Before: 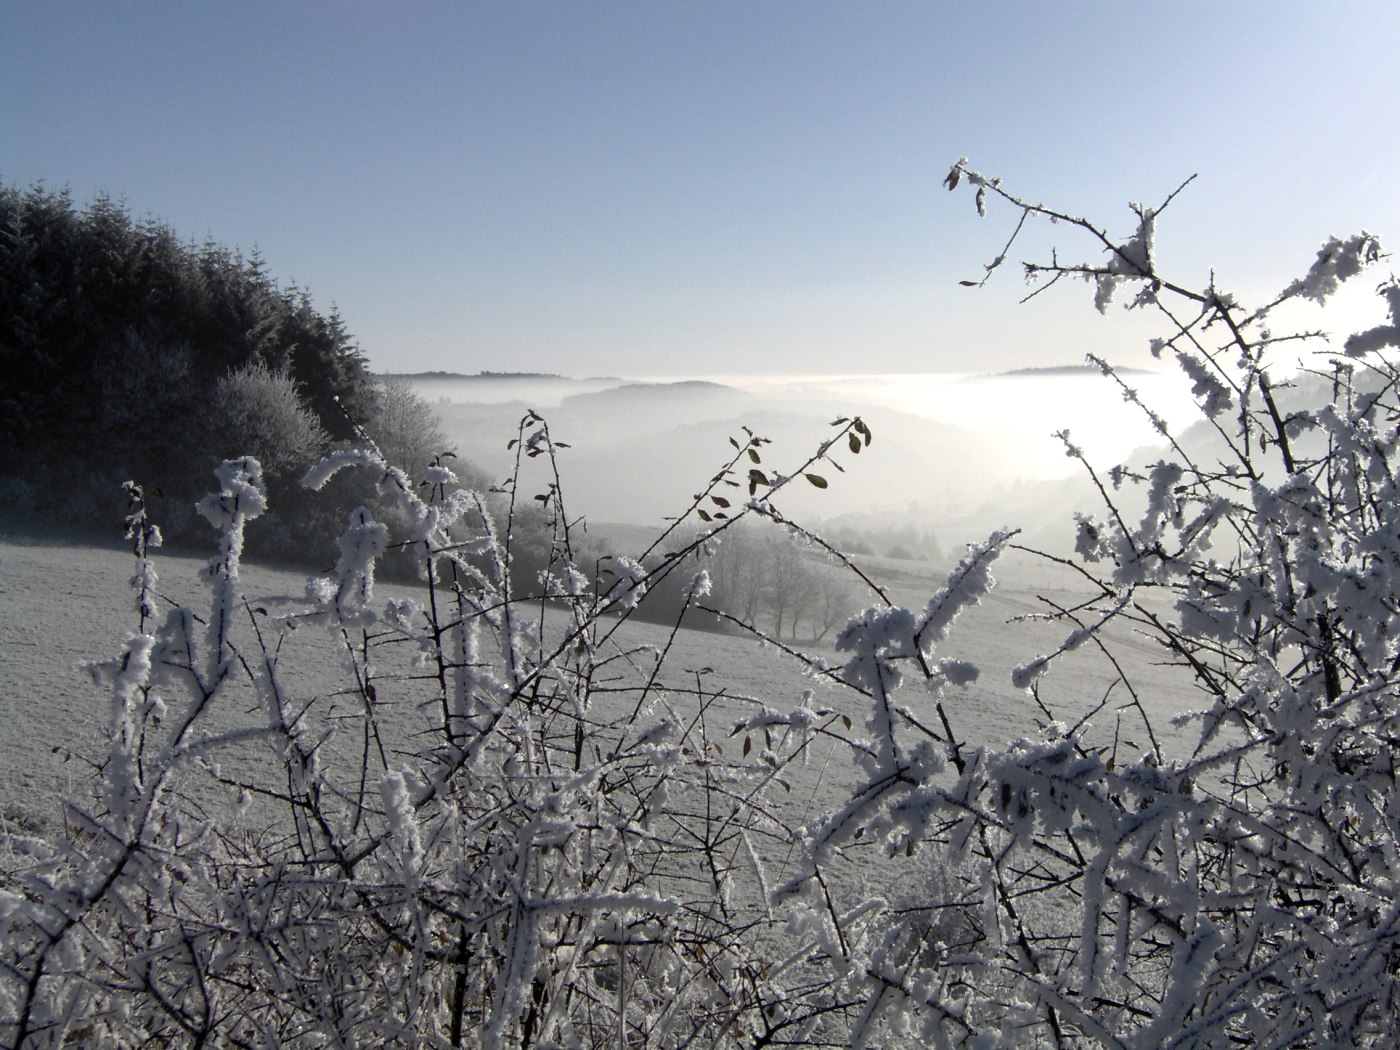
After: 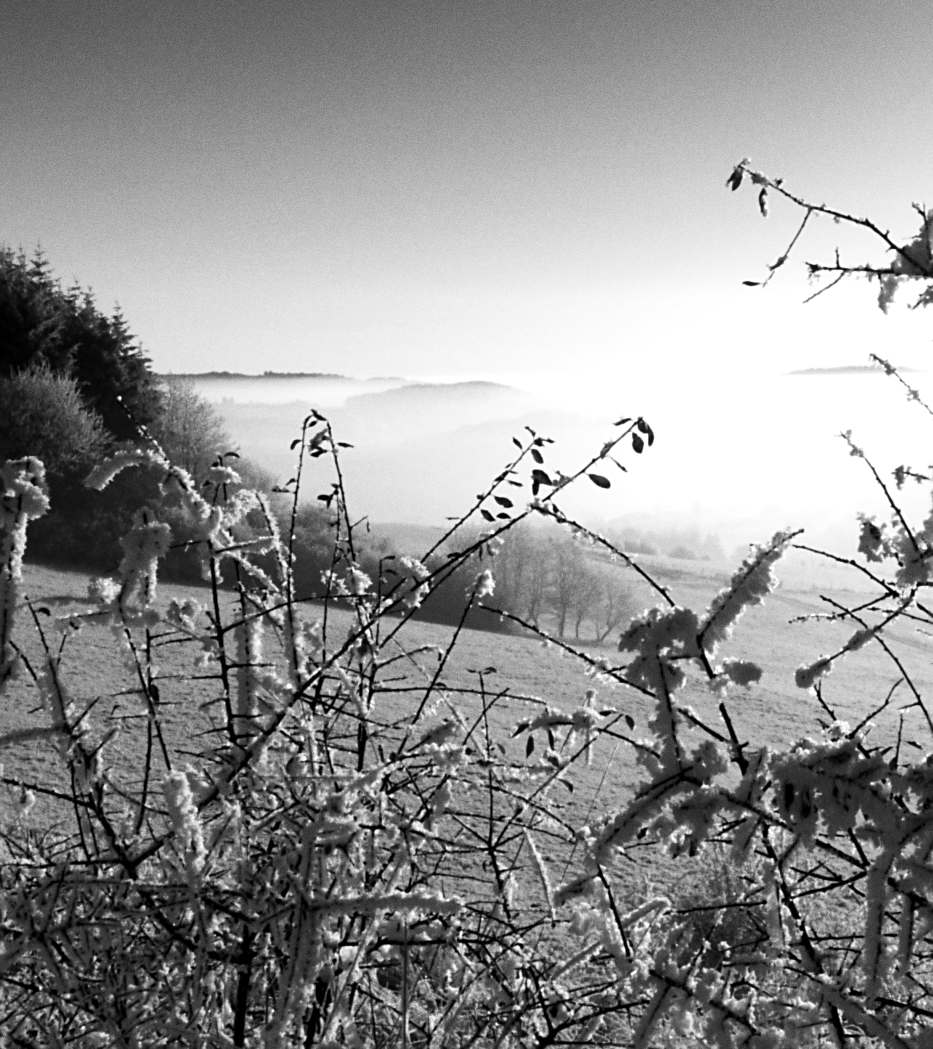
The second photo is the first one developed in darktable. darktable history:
exposure: compensate highlight preservation false
grain: coarseness 0.09 ISO
sharpen: on, module defaults
lowpass: radius 0.76, contrast 1.56, saturation 0, unbound 0
levels: levels [0.016, 0.484, 0.953]
crop and rotate: left 15.546%, right 17.787%
graduated density: density 2.02 EV, hardness 44%, rotation 0.374°, offset 8.21, hue 208.8°, saturation 97%
